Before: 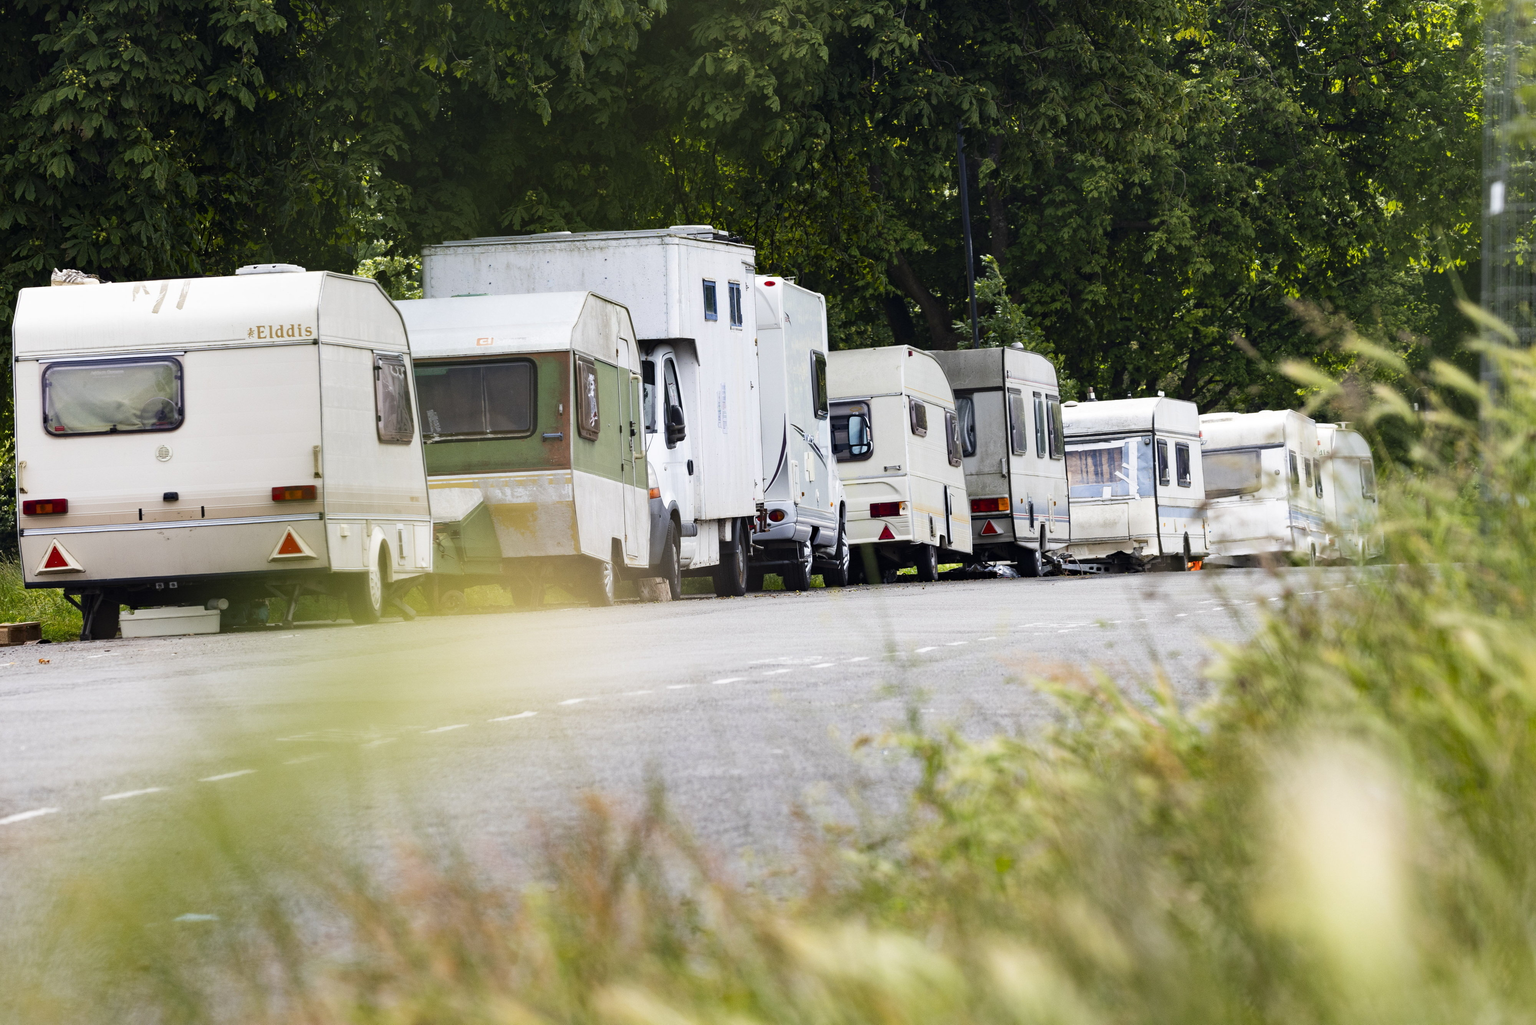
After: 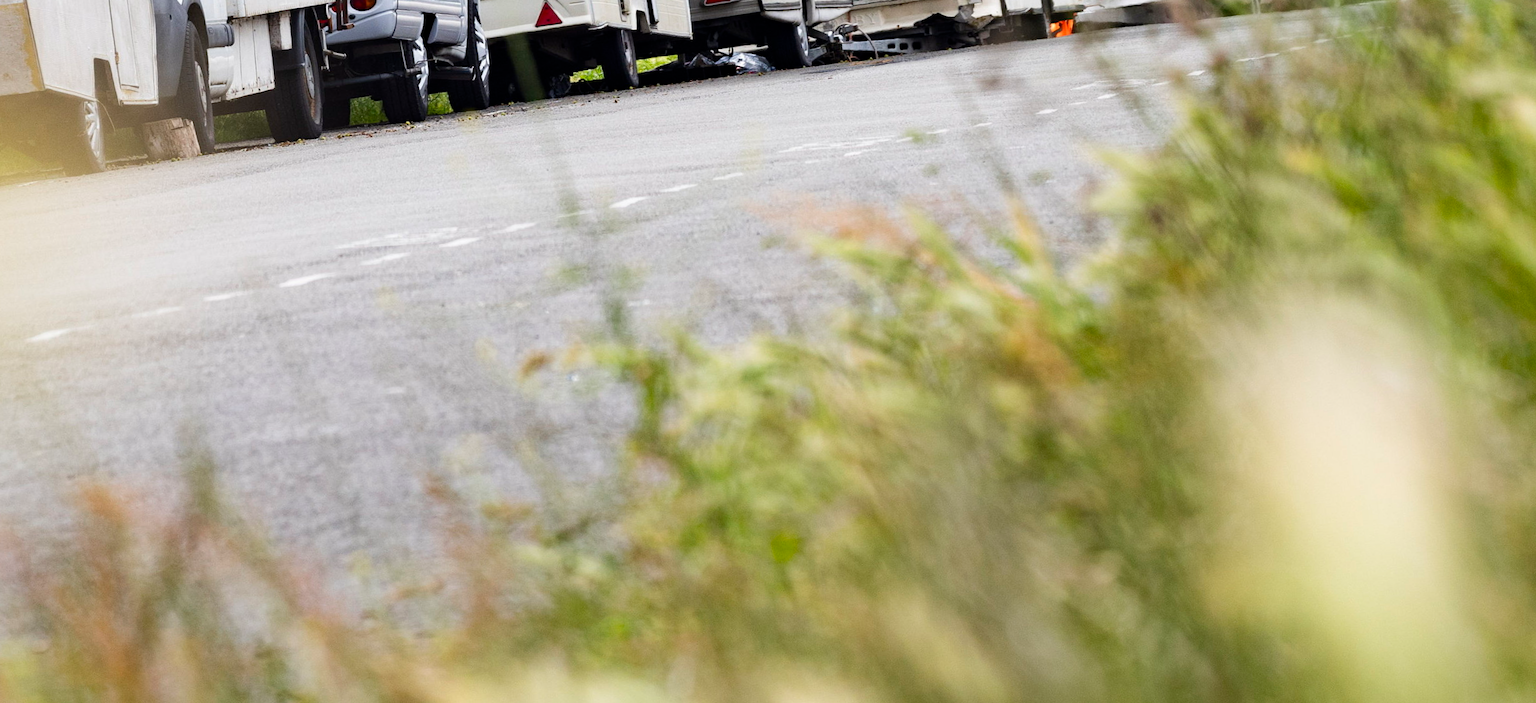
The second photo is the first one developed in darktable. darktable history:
rotate and perspective: rotation -4.57°, crop left 0.054, crop right 0.944, crop top 0.087, crop bottom 0.914
crop and rotate: left 35.509%, top 50.238%, bottom 4.934%
